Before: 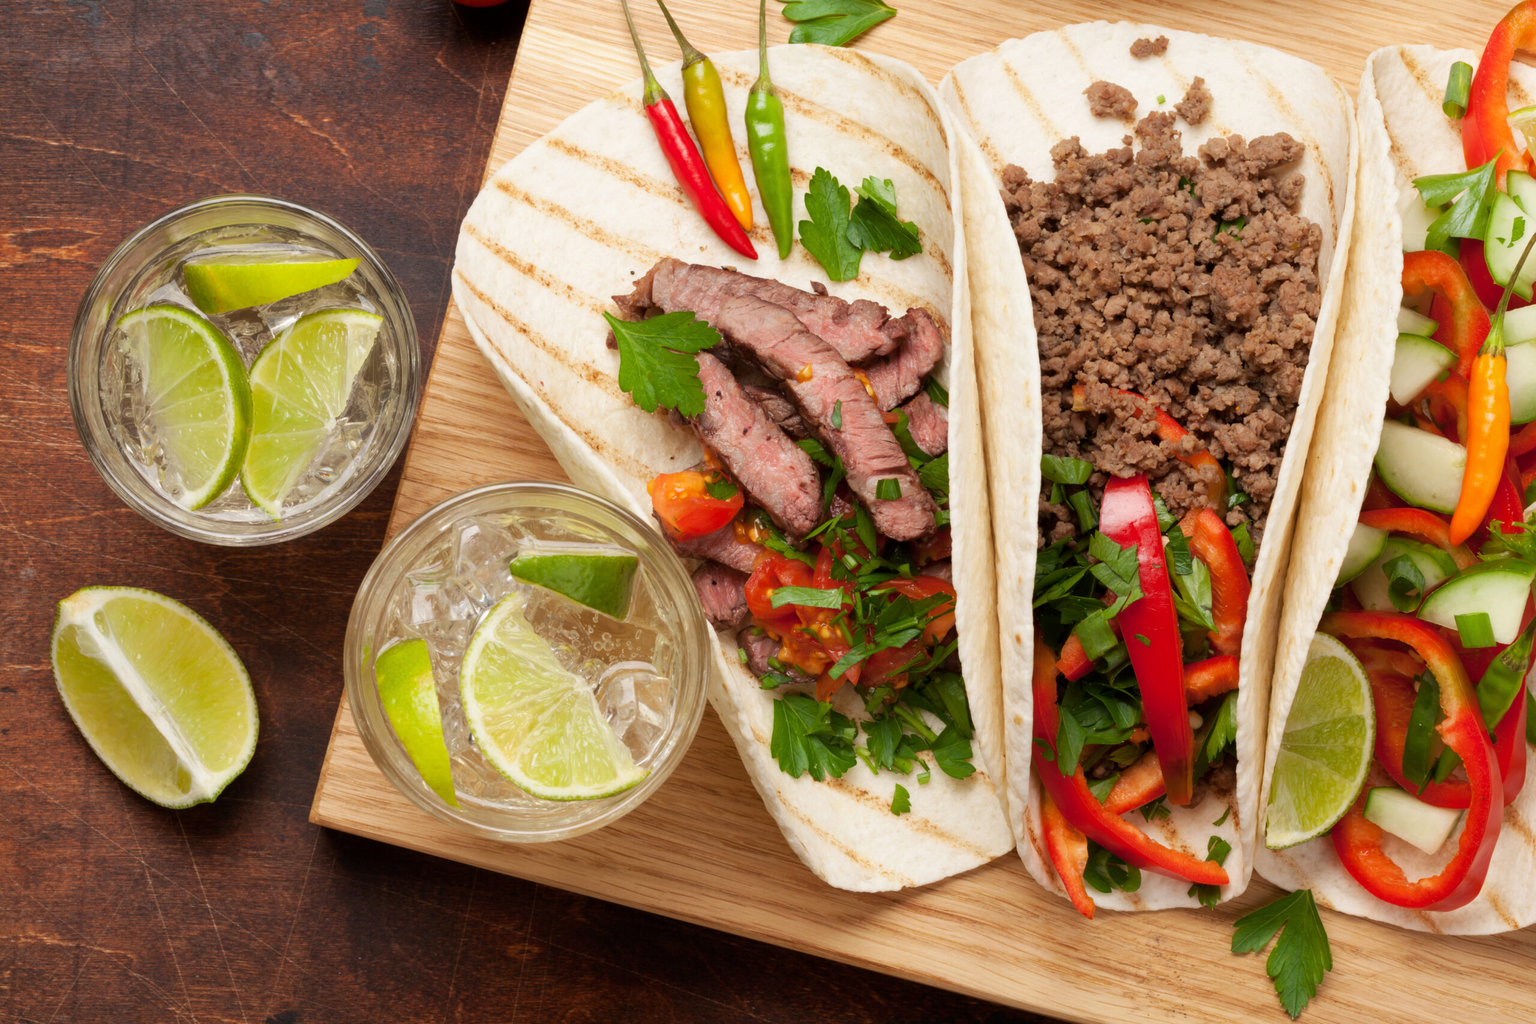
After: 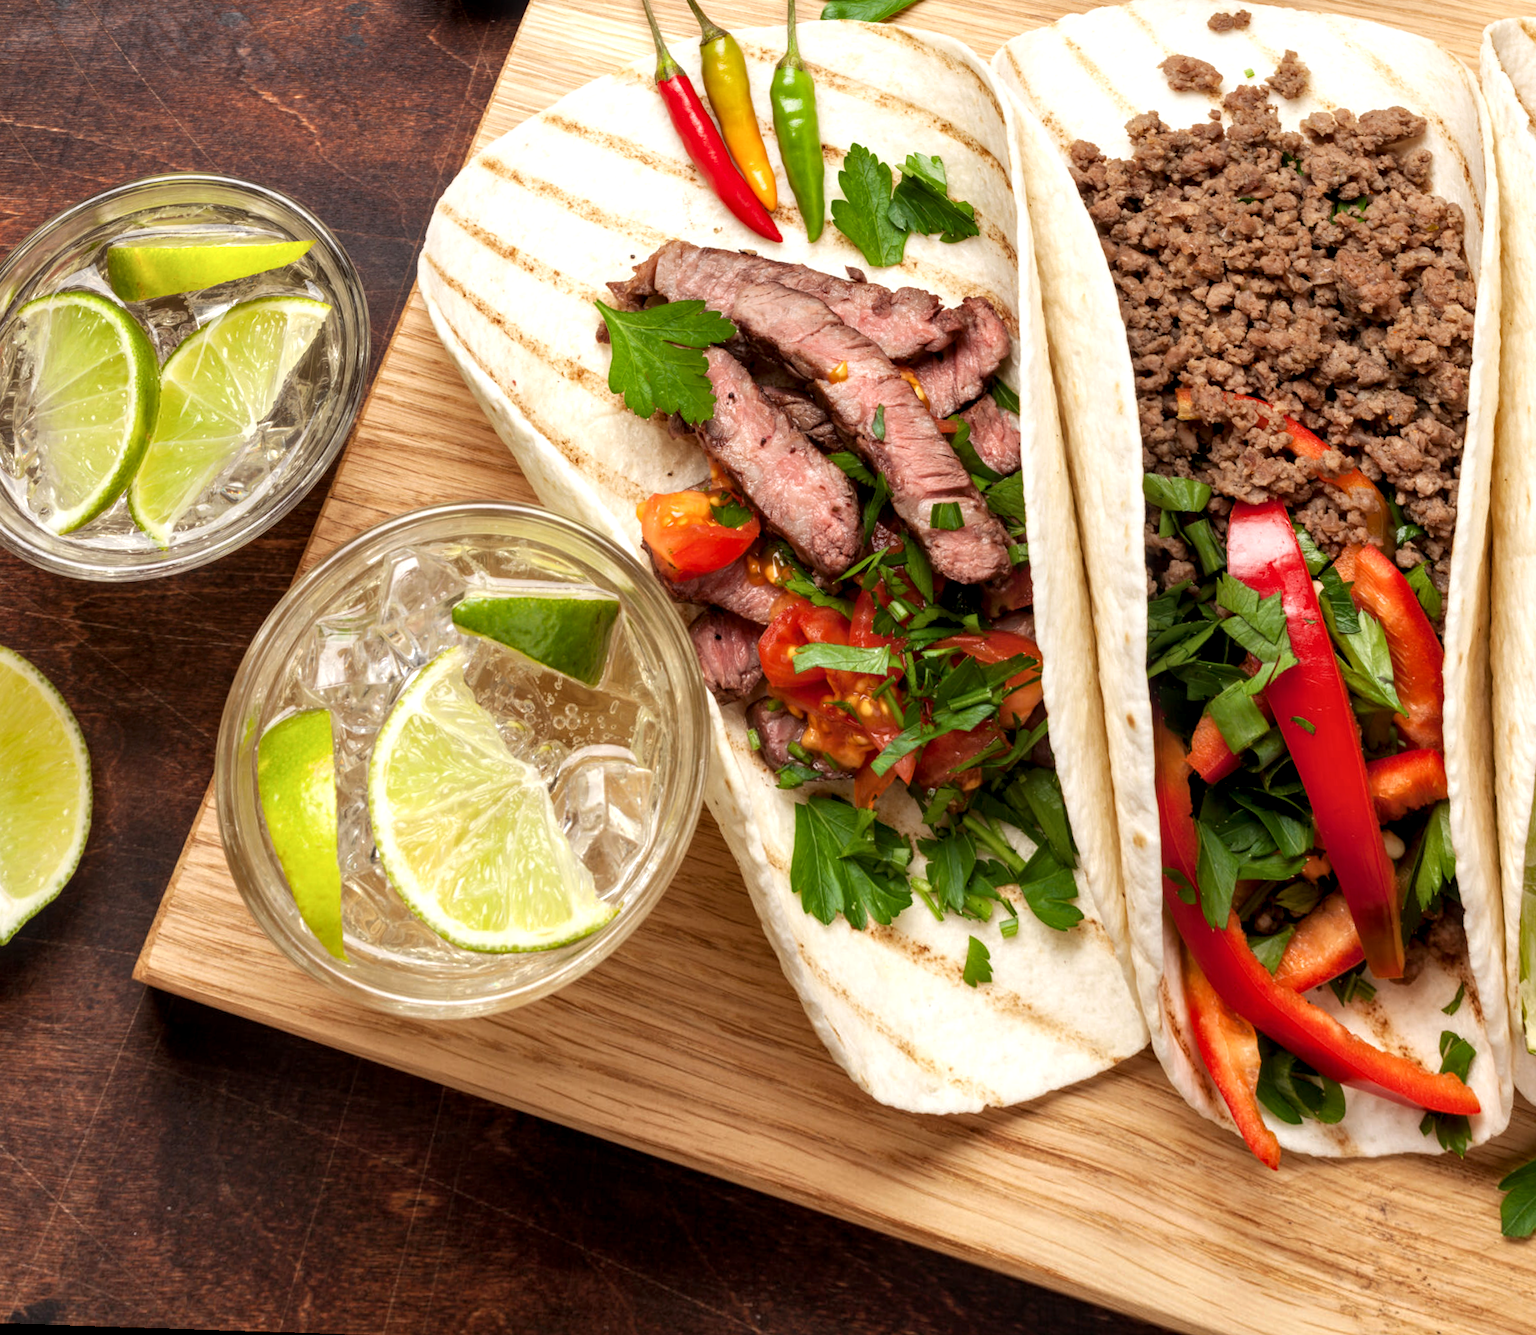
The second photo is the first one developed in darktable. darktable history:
crop and rotate: left 1.088%, right 8.807%
exposure: exposure 0.207 EV, compensate highlight preservation false
tone equalizer: on, module defaults
local contrast: highlights 59%, detail 145%
rotate and perspective: rotation 0.72°, lens shift (vertical) -0.352, lens shift (horizontal) -0.051, crop left 0.152, crop right 0.859, crop top 0.019, crop bottom 0.964
